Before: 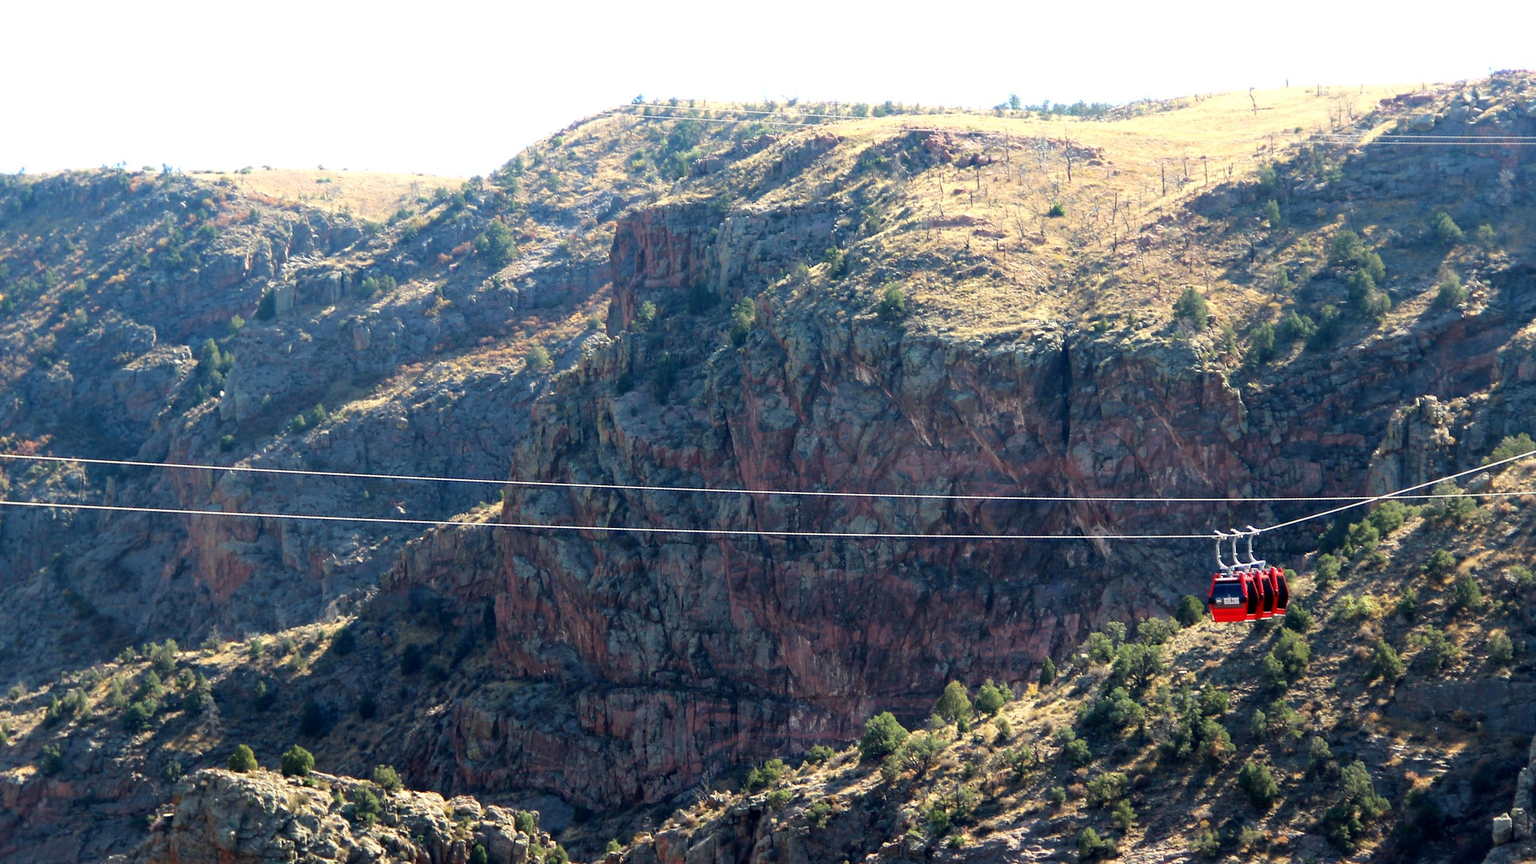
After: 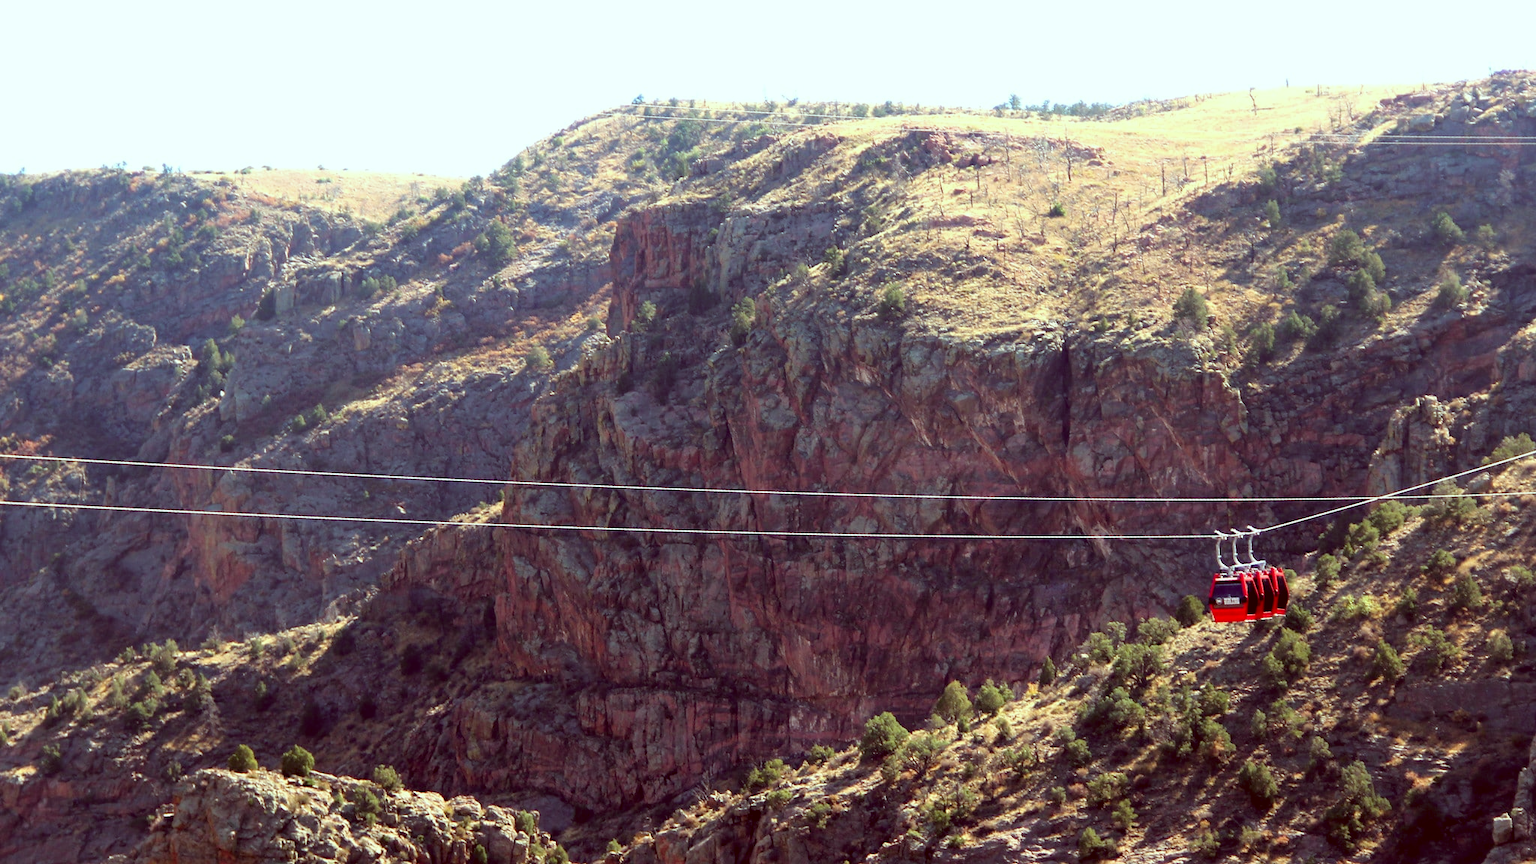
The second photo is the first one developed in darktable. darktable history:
color correction: highlights a* -7.17, highlights b* -0.146, shadows a* 20.47, shadows b* 12.25
